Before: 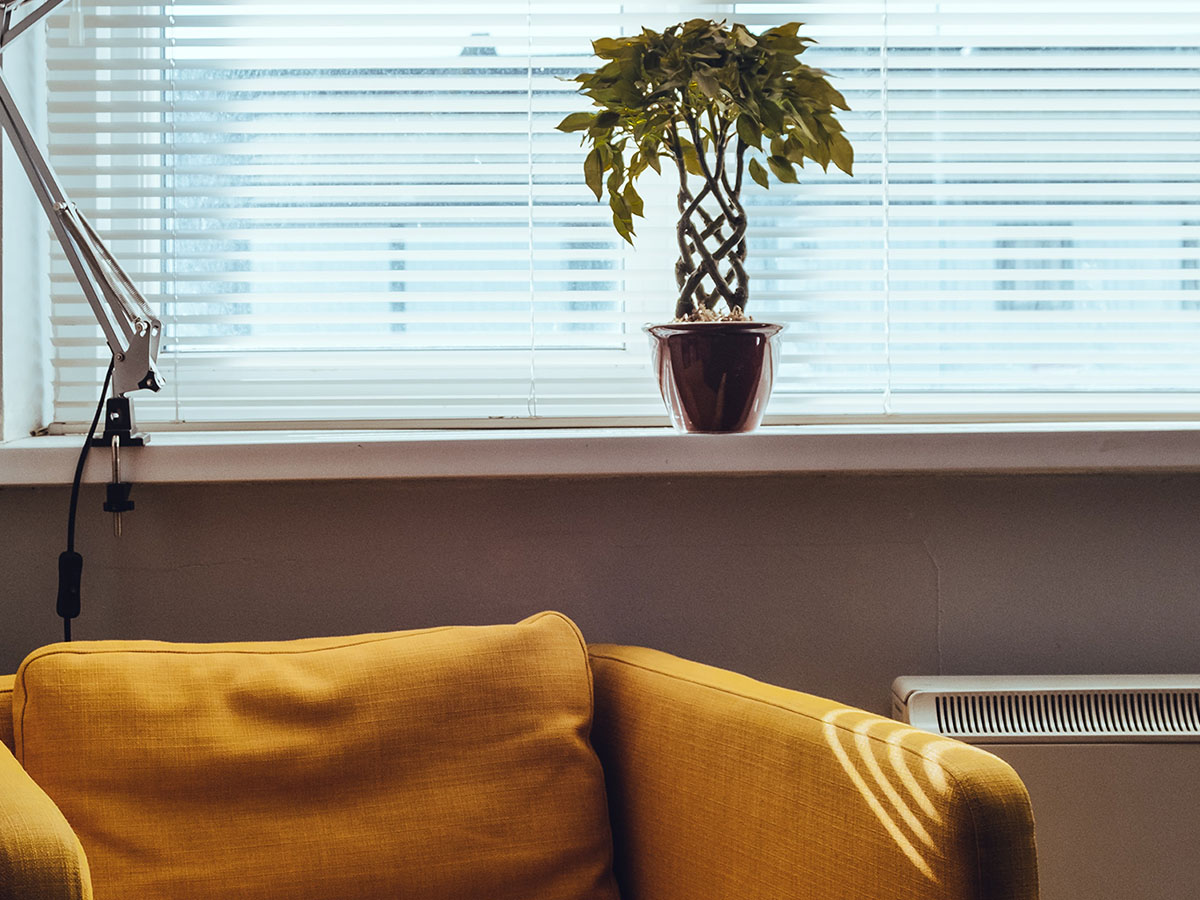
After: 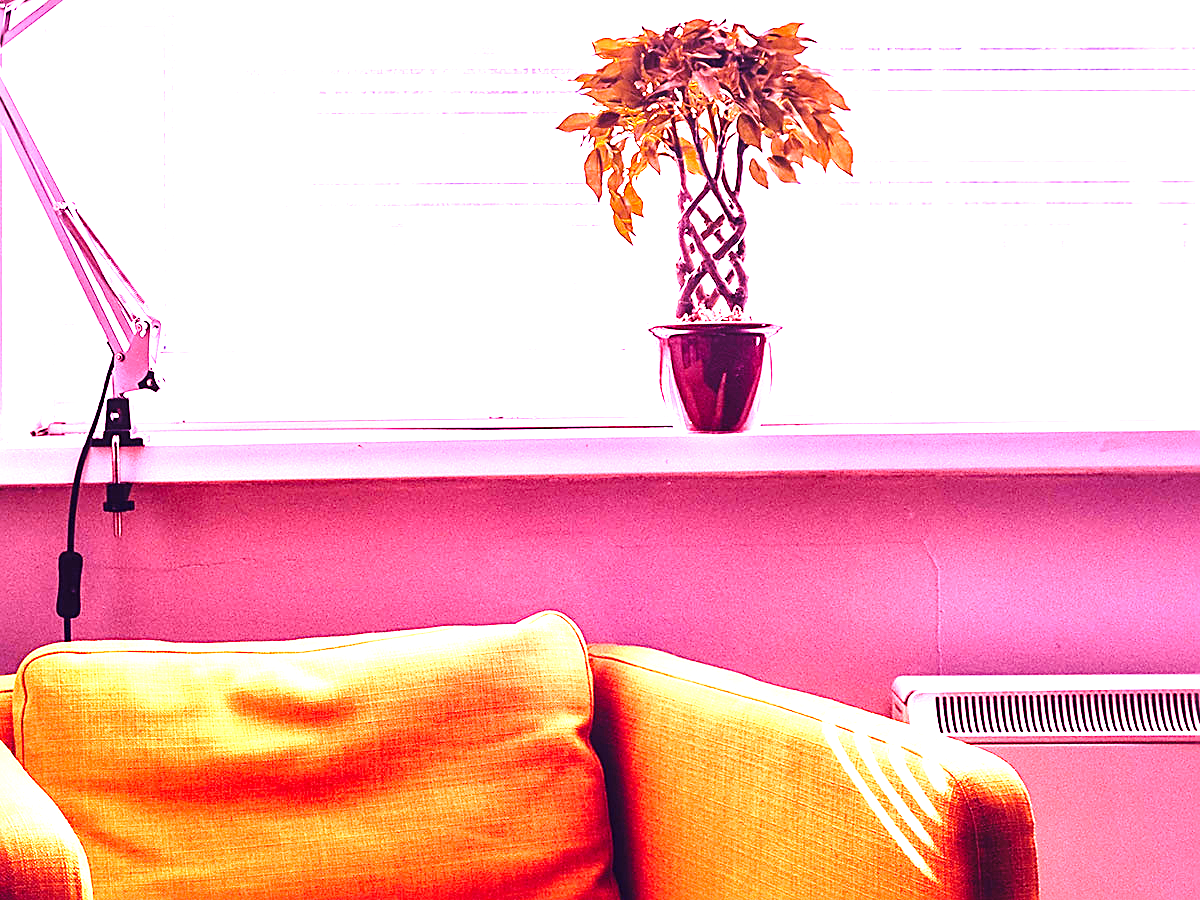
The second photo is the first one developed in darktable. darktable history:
sharpen: on, module defaults
base curve: curves: ch0 [(0, 0) (0.028, 0.03) (0.121, 0.232) (0.46, 0.748) (0.859, 0.968) (1, 1)], preserve colors none
levels: levels [0, 0.43, 0.859]
local contrast: mode bilateral grid, contrast 20, coarseness 50, detail 148%, midtone range 0.2
white balance: red 2.04, blue 1.706
